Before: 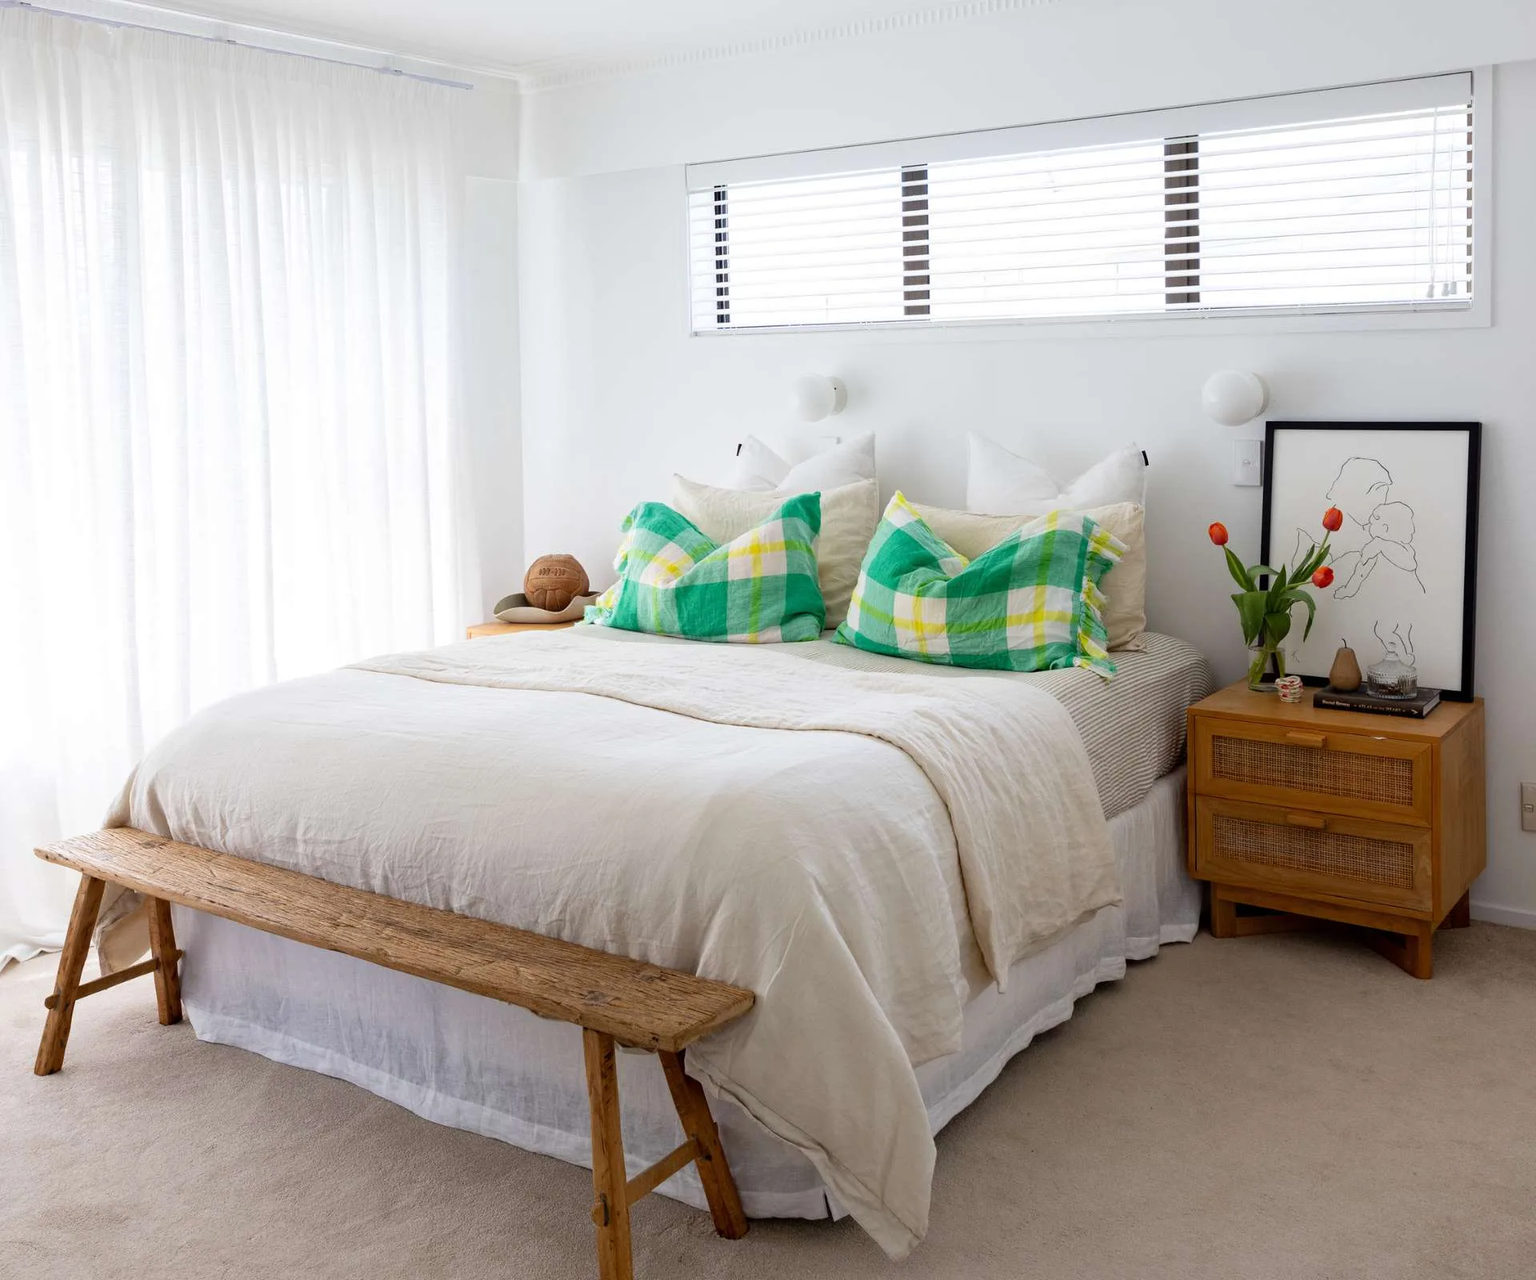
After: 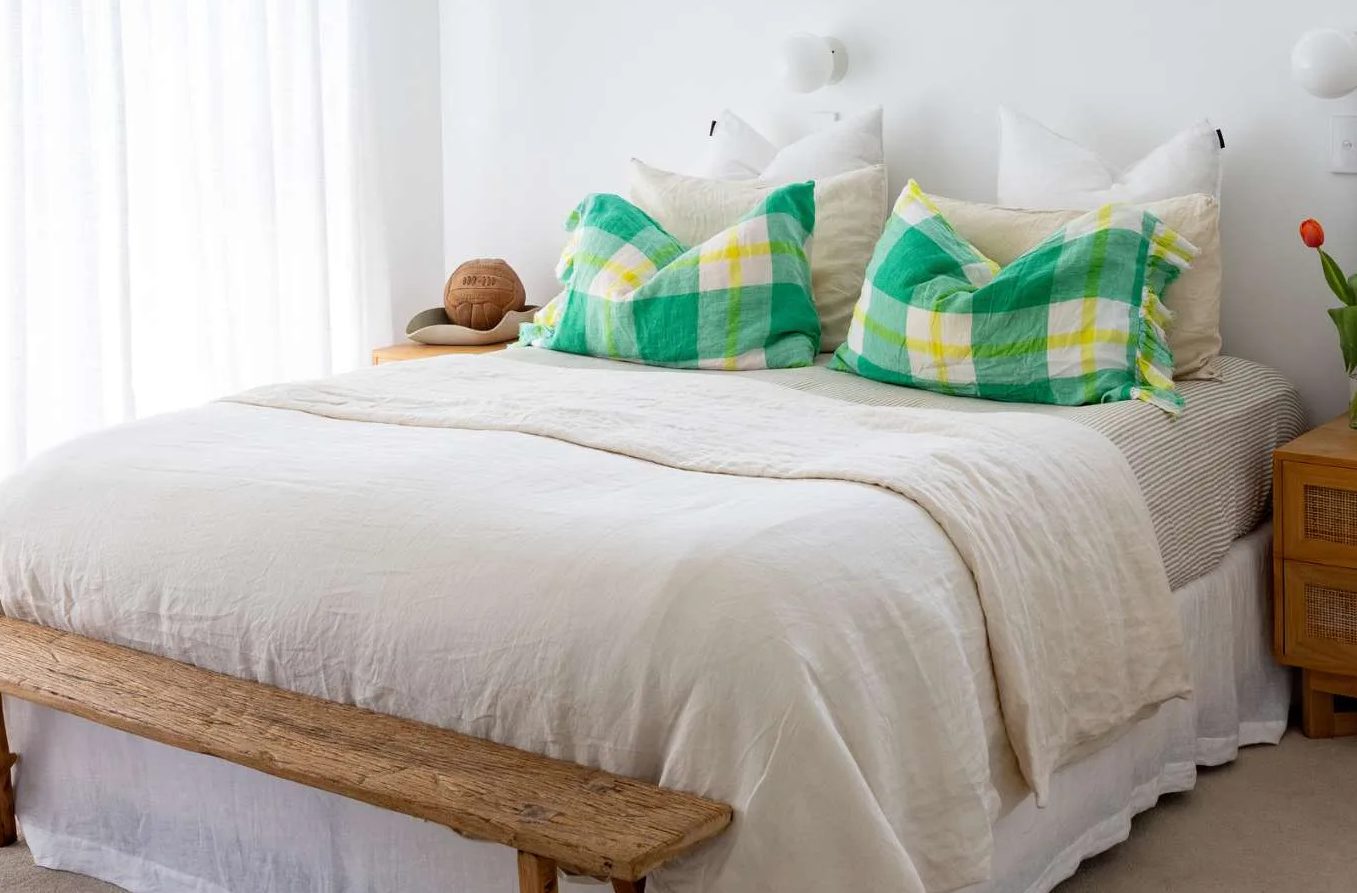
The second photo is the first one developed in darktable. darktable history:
crop: left 11.014%, top 27.13%, right 18.273%, bottom 17.017%
